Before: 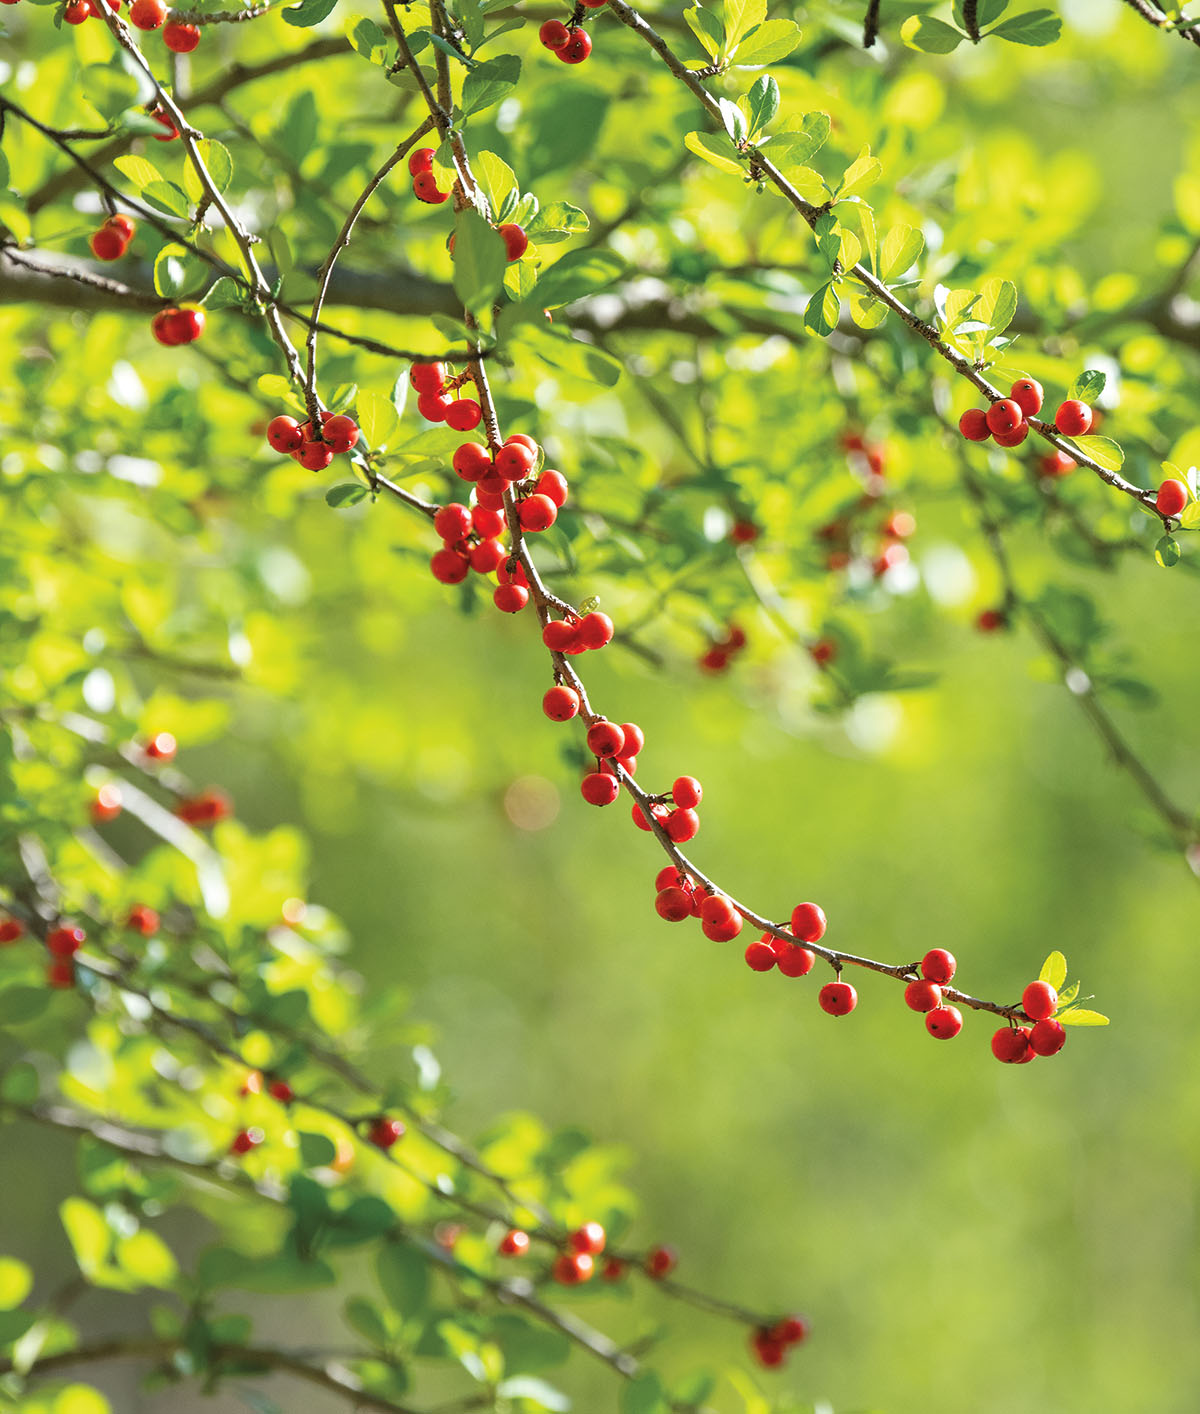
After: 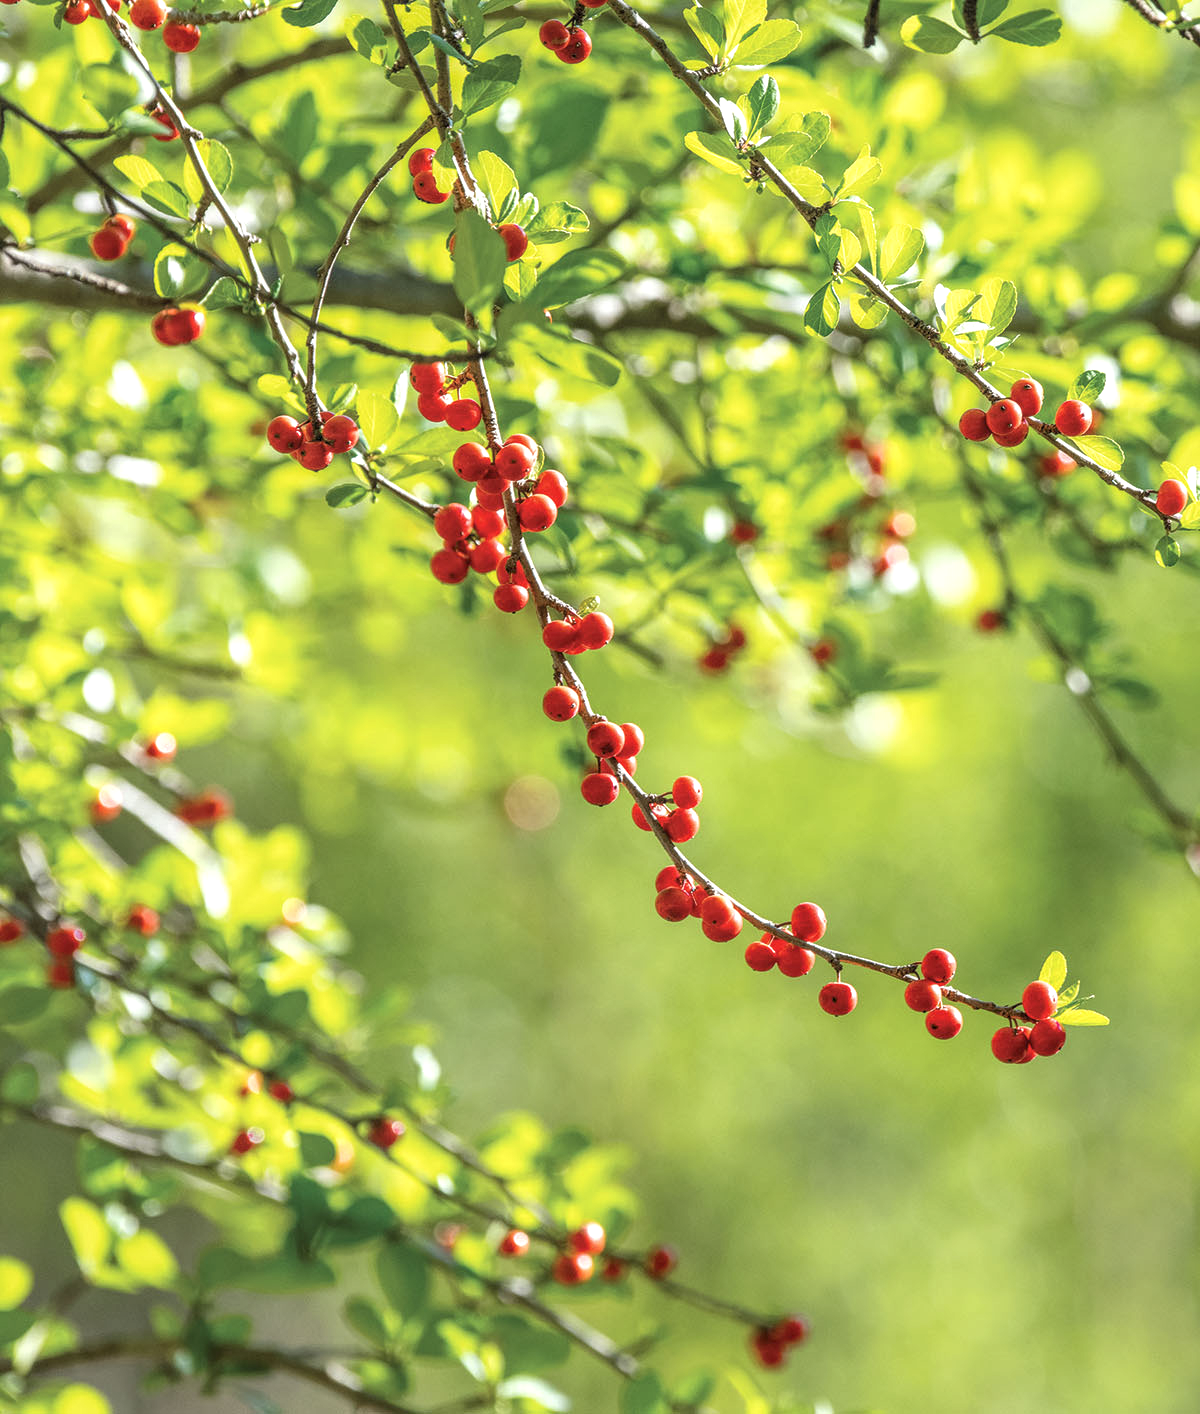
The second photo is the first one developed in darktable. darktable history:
local contrast: highlights 1%, shadows 0%, detail 133%
exposure: black level correction 0, exposure 0.2 EV, compensate highlight preservation false
contrast brightness saturation: saturation -0.061
